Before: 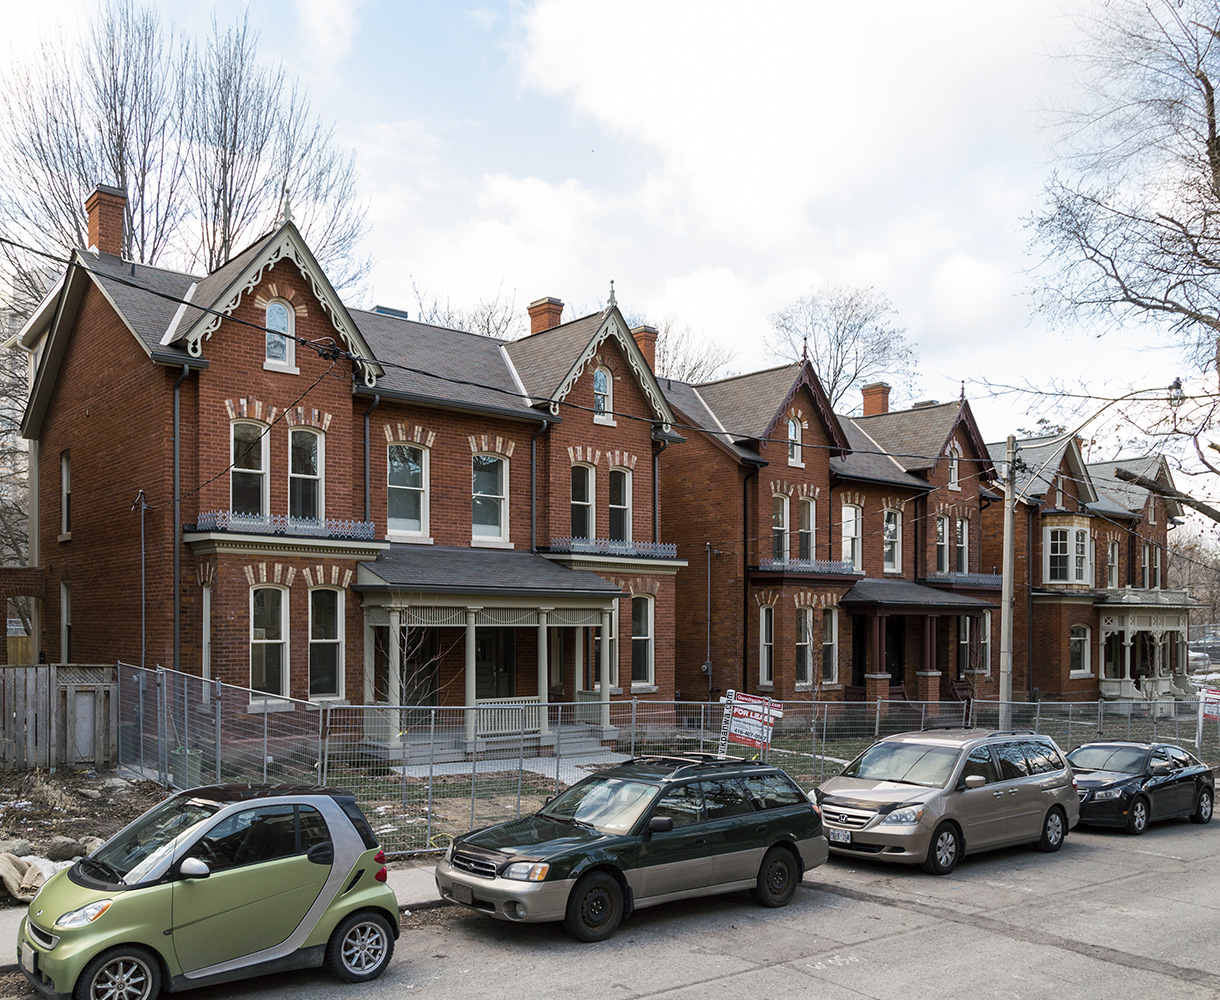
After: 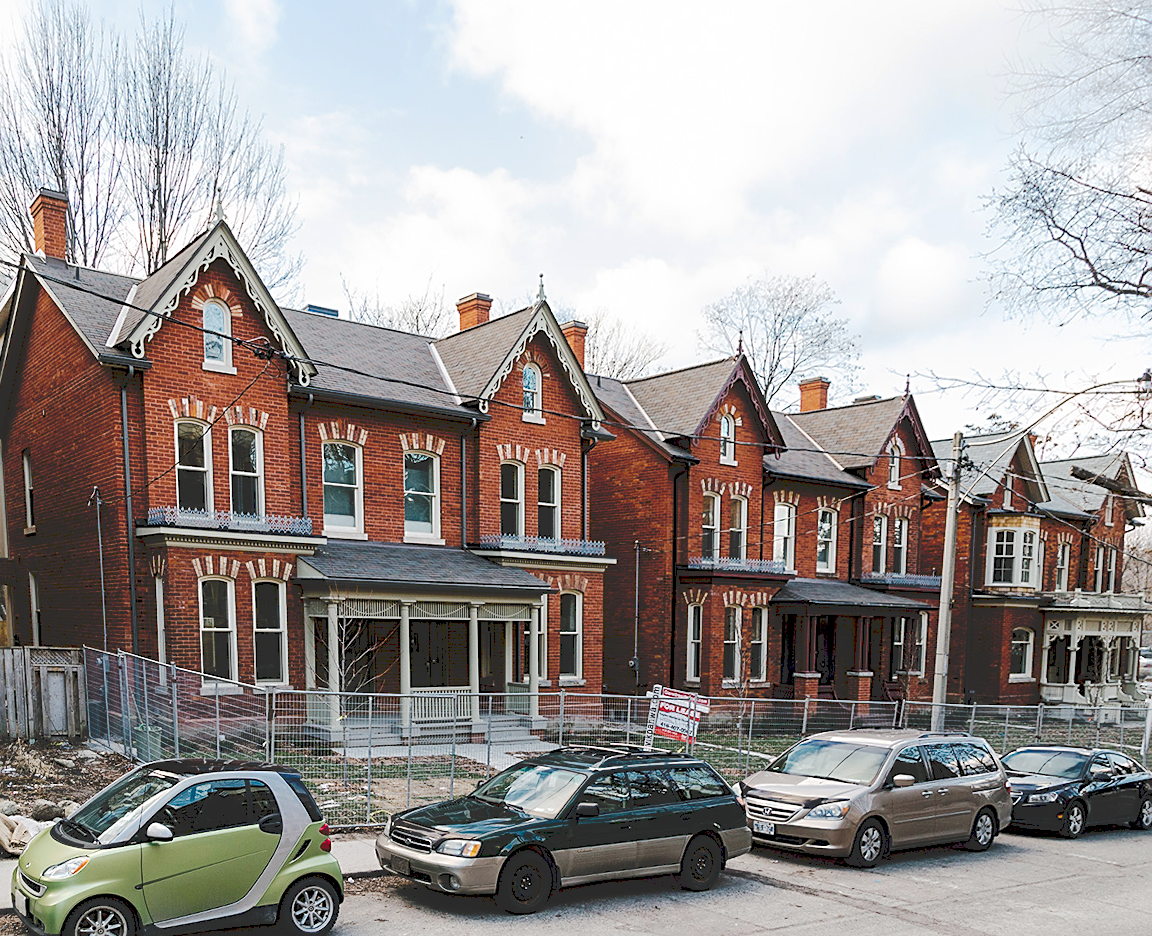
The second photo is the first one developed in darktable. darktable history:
rotate and perspective: rotation 0.062°, lens shift (vertical) 0.115, lens shift (horizontal) -0.133, crop left 0.047, crop right 0.94, crop top 0.061, crop bottom 0.94
sharpen: on, module defaults
tone curve: curves: ch0 [(0, 0) (0.003, 0.169) (0.011, 0.169) (0.025, 0.169) (0.044, 0.173) (0.069, 0.178) (0.1, 0.183) (0.136, 0.185) (0.177, 0.197) (0.224, 0.227) (0.277, 0.292) (0.335, 0.391) (0.399, 0.491) (0.468, 0.592) (0.543, 0.672) (0.623, 0.734) (0.709, 0.785) (0.801, 0.844) (0.898, 0.893) (1, 1)], preserve colors none
